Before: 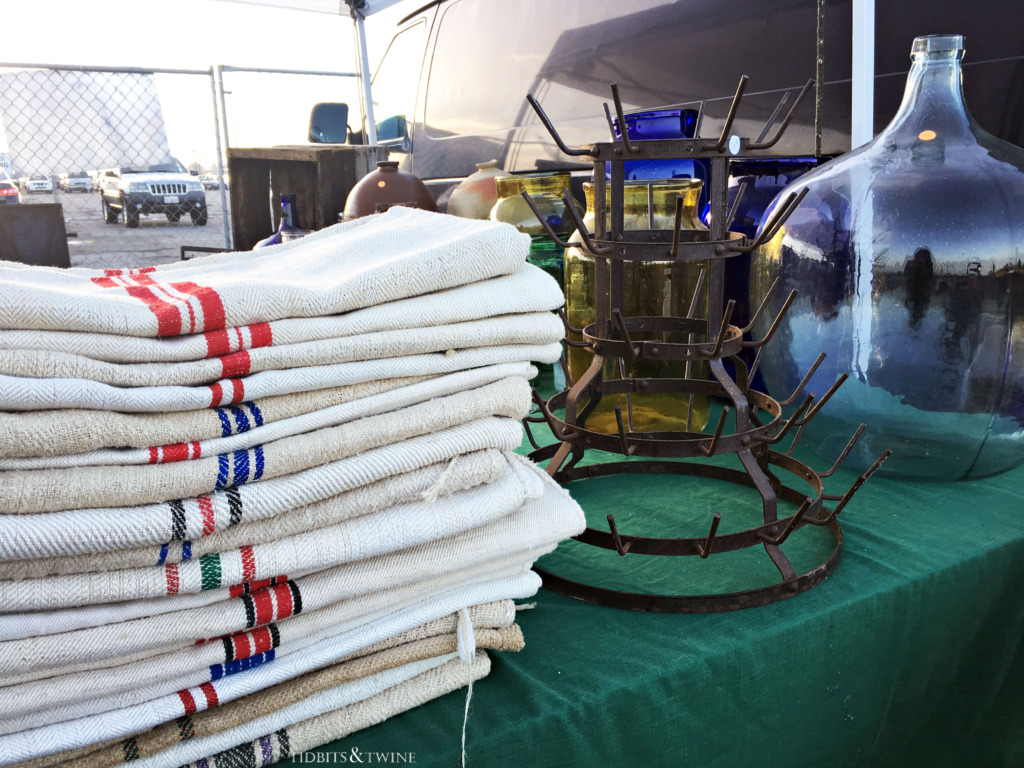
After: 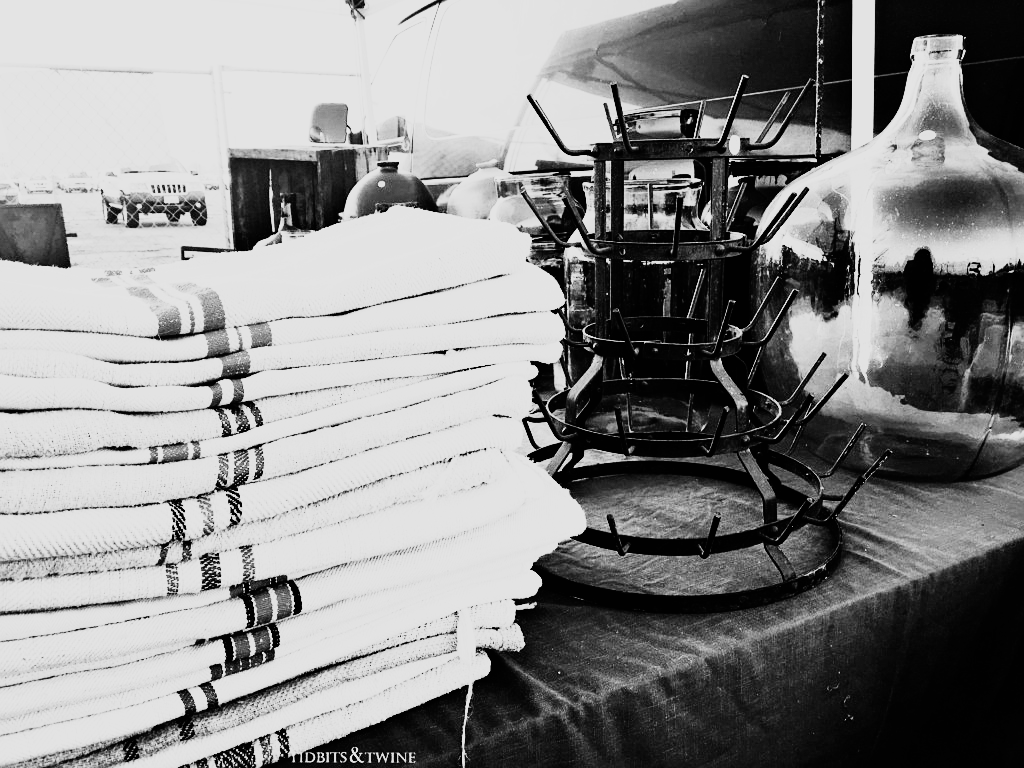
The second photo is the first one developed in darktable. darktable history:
color balance rgb: linear chroma grading › global chroma 33.4%
sharpen: radius 1.272, amount 0.305, threshold 0
color calibration: output gray [0.21, 0.42, 0.37, 0], gray › normalize channels true, illuminant same as pipeline (D50), adaptation XYZ, x 0.346, y 0.359, gamut compression 0
sigmoid: contrast 1.7, skew -0.1, preserve hue 0%, red attenuation 0.1, red rotation 0.035, green attenuation 0.1, green rotation -0.017, blue attenuation 0.15, blue rotation -0.052, base primaries Rec2020
monochrome: on, module defaults
rgb curve: curves: ch0 [(0, 0) (0.21, 0.15) (0.24, 0.21) (0.5, 0.75) (0.75, 0.96) (0.89, 0.99) (1, 1)]; ch1 [(0, 0.02) (0.21, 0.13) (0.25, 0.2) (0.5, 0.67) (0.75, 0.9) (0.89, 0.97) (1, 1)]; ch2 [(0, 0.02) (0.21, 0.13) (0.25, 0.2) (0.5, 0.67) (0.75, 0.9) (0.89, 0.97) (1, 1)], compensate middle gray true
white balance: red 0.954, blue 1.079
color correction: saturation 1.8
